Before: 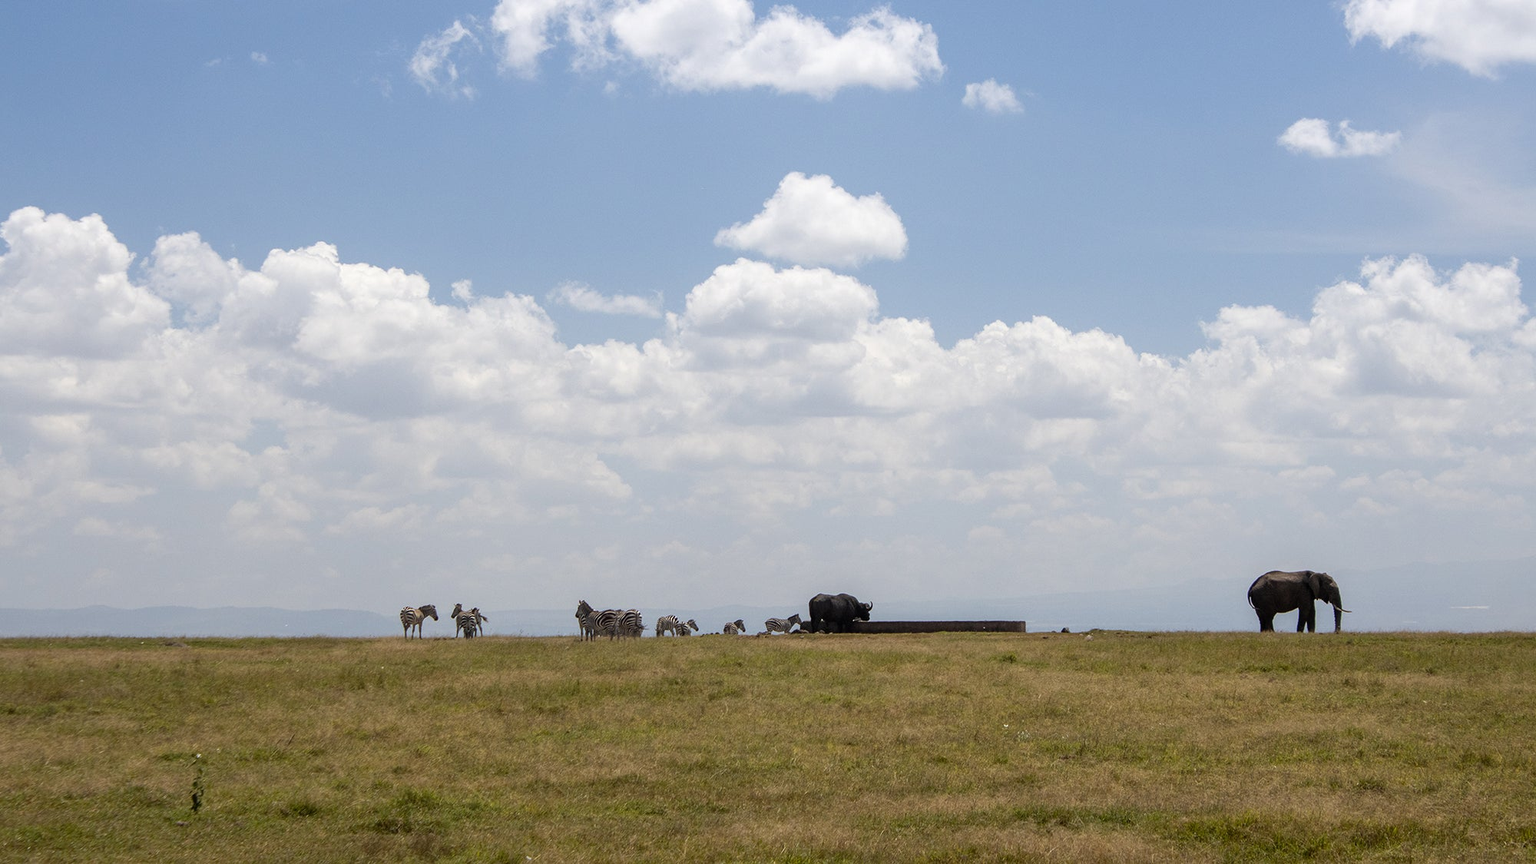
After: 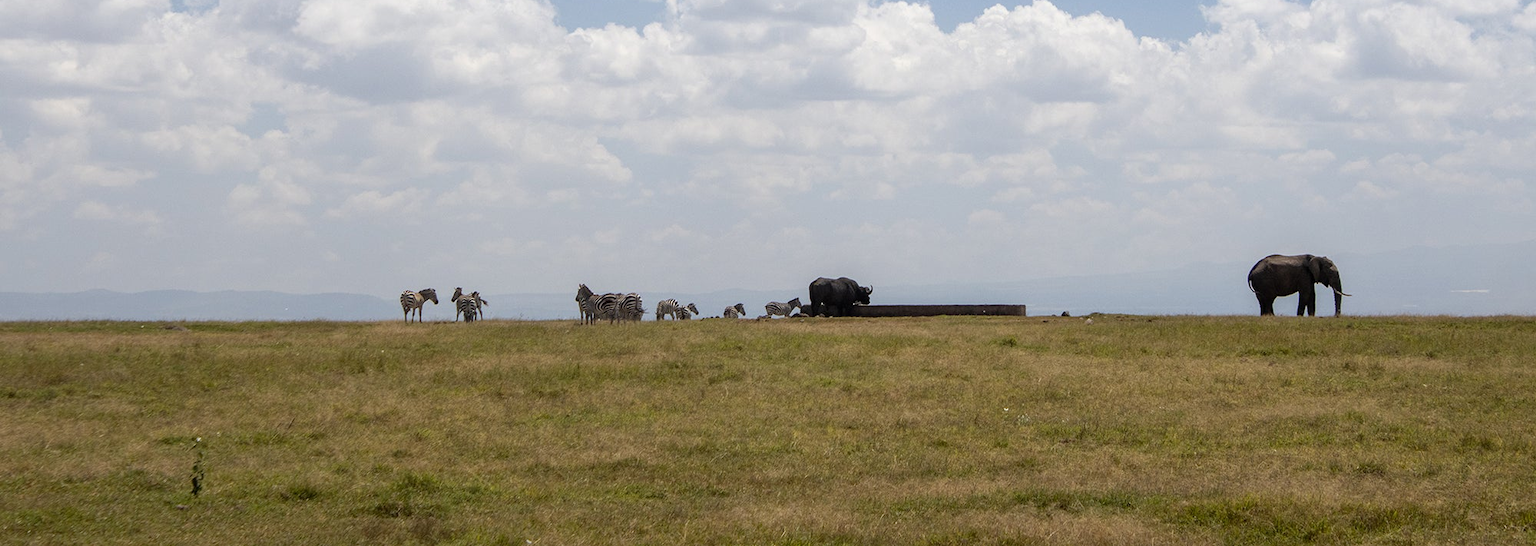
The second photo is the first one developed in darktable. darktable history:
crop and rotate: top 36.675%
